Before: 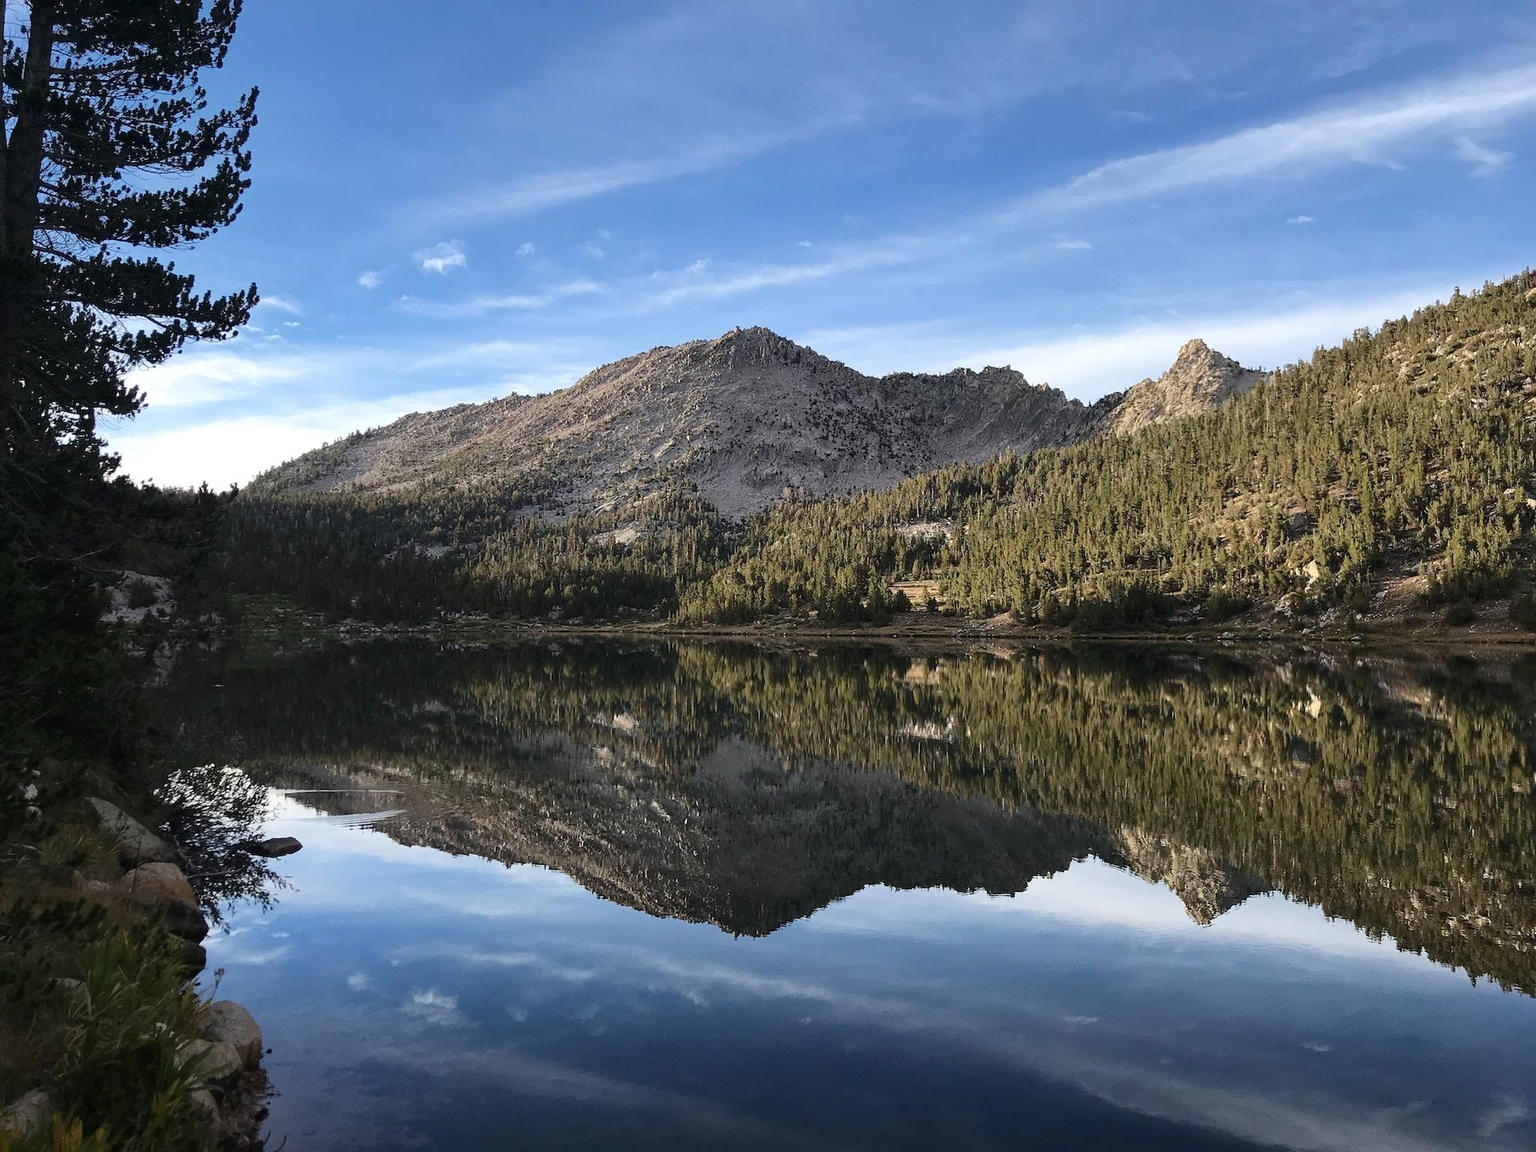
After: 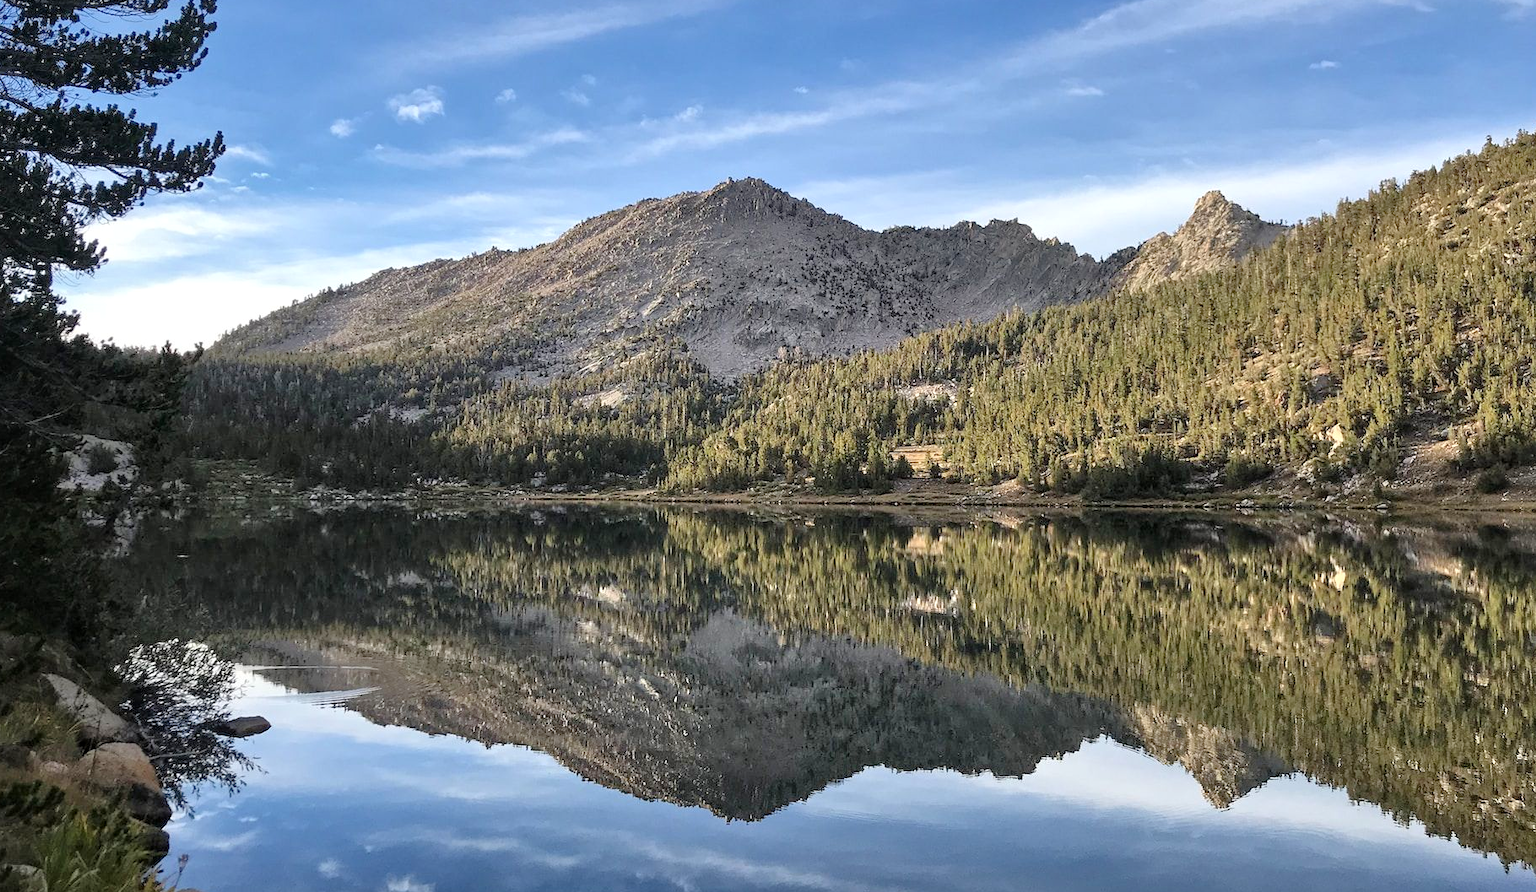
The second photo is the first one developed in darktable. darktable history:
tone equalizer: -7 EV 0.161 EV, -6 EV 0.614 EV, -5 EV 1.15 EV, -4 EV 1.35 EV, -3 EV 1.17 EV, -2 EV 0.6 EV, -1 EV 0.156 EV
crop and rotate: left 3.002%, top 13.769%, right 2.157%, bottom 12.689%
local contrast: mode bilateral grid, contrast 21, coarseness 50, detail 119%, midtone range 0.2
